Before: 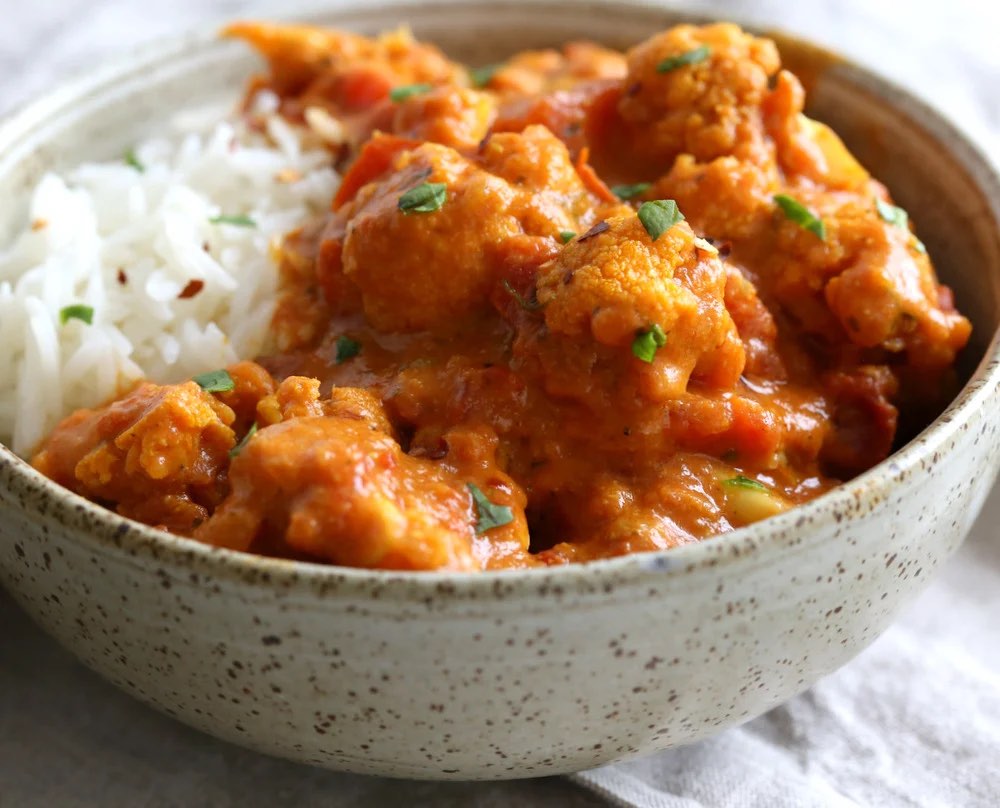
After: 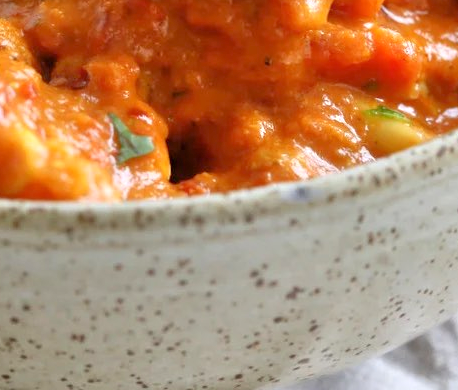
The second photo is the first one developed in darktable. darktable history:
tone equalizer: -7 EV 0.15 EV, -6 EV 0.6 EV, -5 EV 1.15 EV, -4 EV 1.33 EV, -3 EV 1.15 EV, -2 EV 0.6 EV, -1 EV 0.15 EV, mask exposure compensation -0.5 EV
crop: left 35.976%, top 45.819%, right 18.162%, bottom 5.807%
